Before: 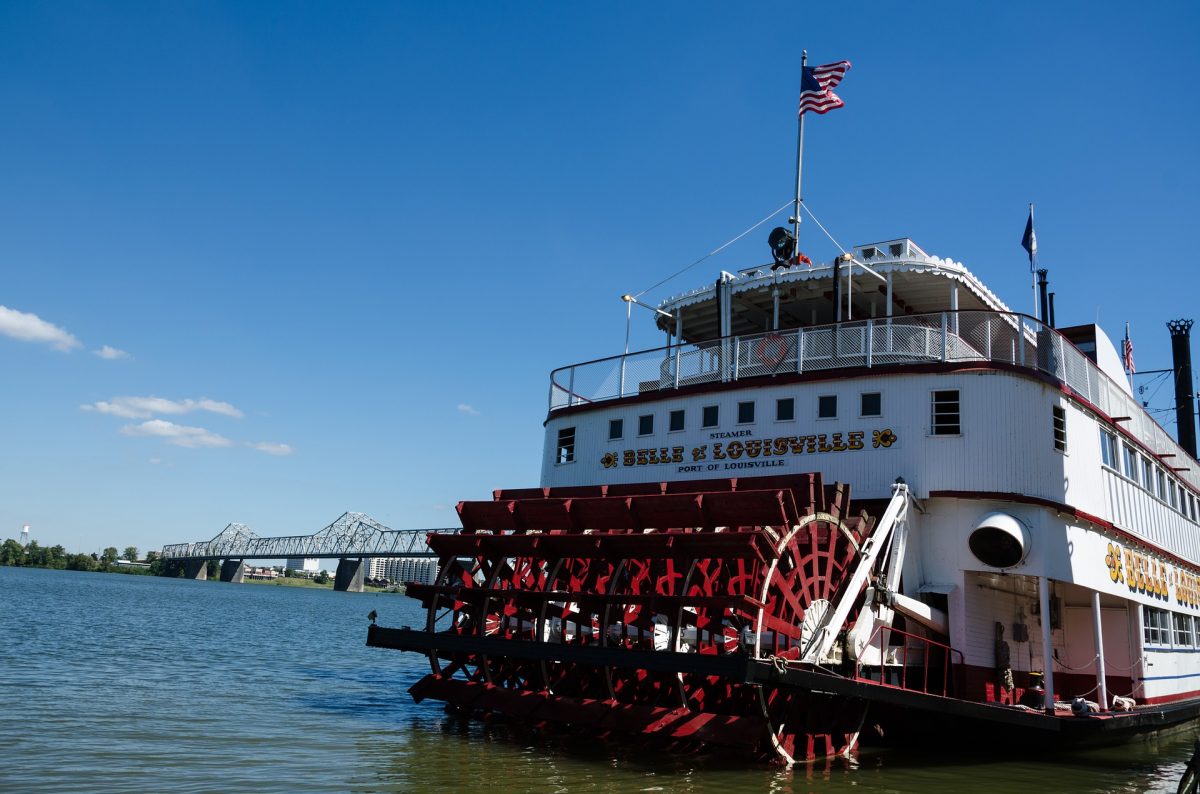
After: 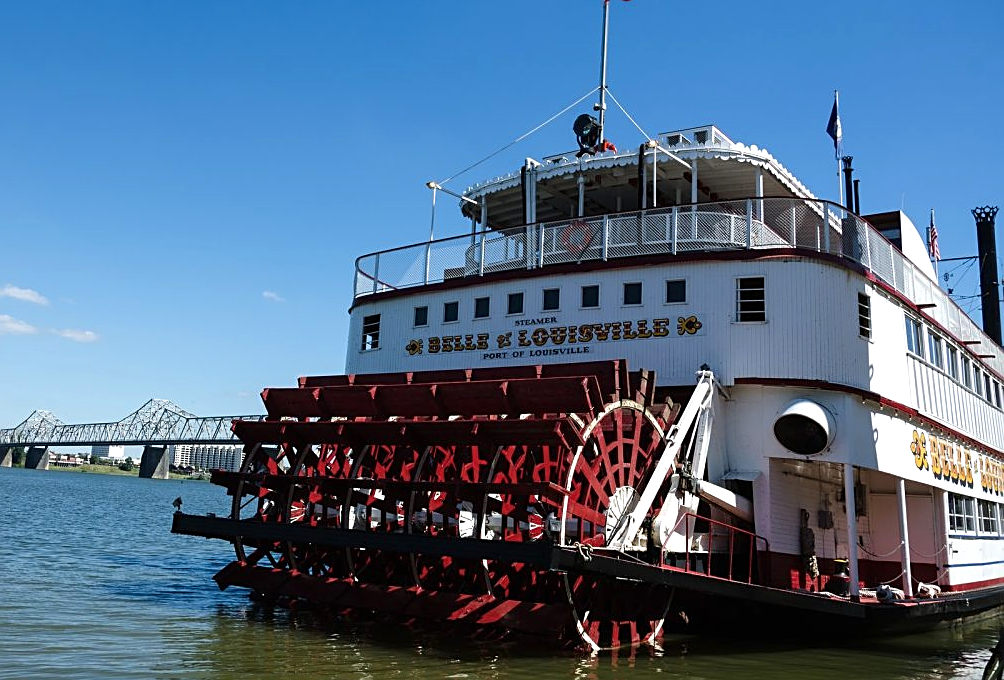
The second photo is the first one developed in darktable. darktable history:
exposure: black level correction 0, exposure 0.3 EV, compensate highlight preservation false
sharpen: on, module defaults
crop: left 16.315%, top 14.246%
